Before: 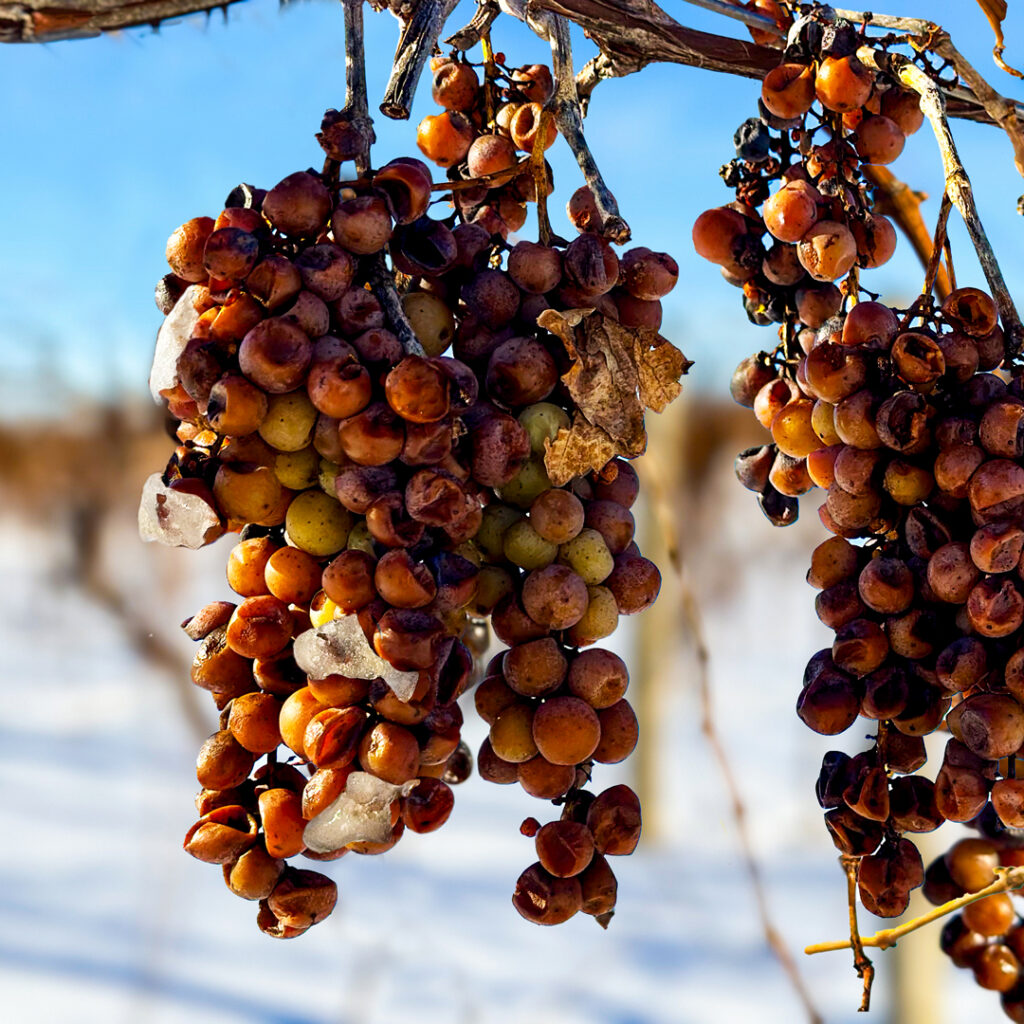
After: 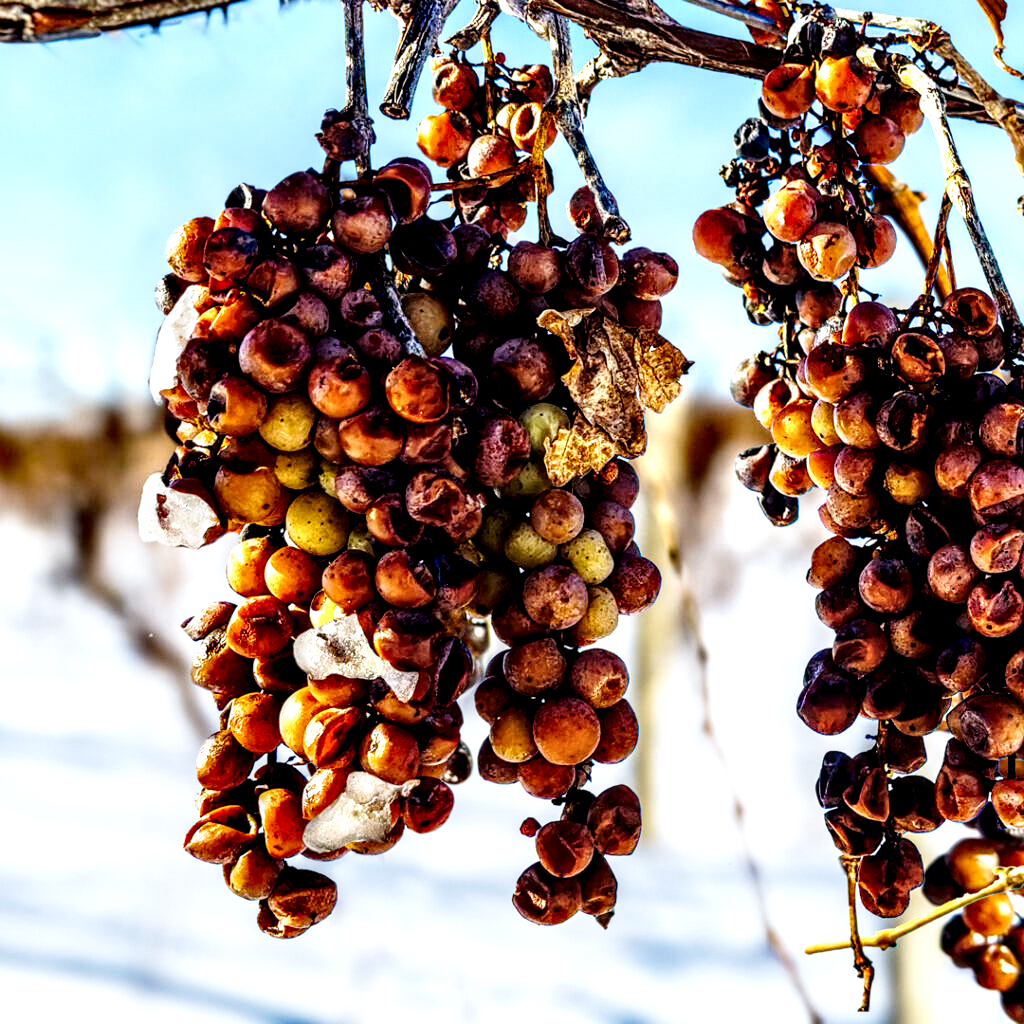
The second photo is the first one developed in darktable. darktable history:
local contrast: detail 203%
color balance: output saturation 98.5%
base curve: curves: ch0 [(0, 0) (0.028, 0.03) (0.121, 0.232) (0.46, 0.748) (0.859, 0.968) (1, 1)], preserve colors none
white balance: red 0.954, blue 1.079
